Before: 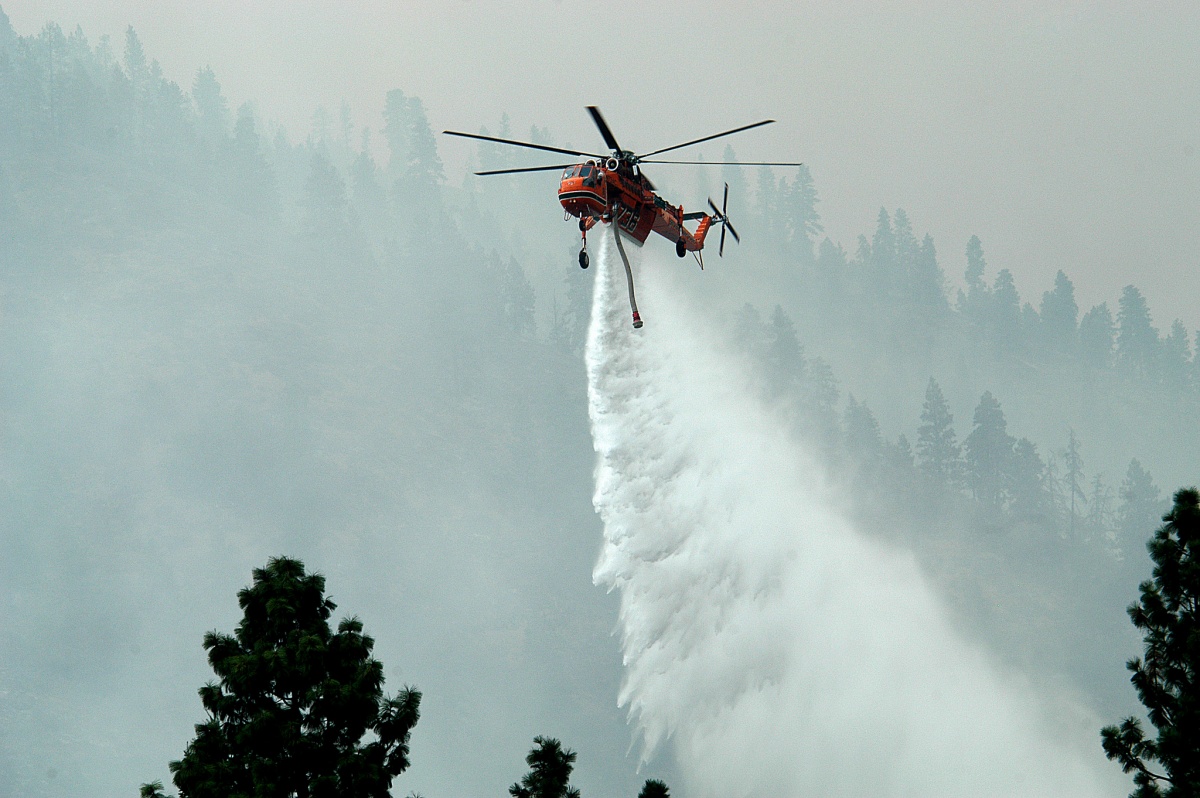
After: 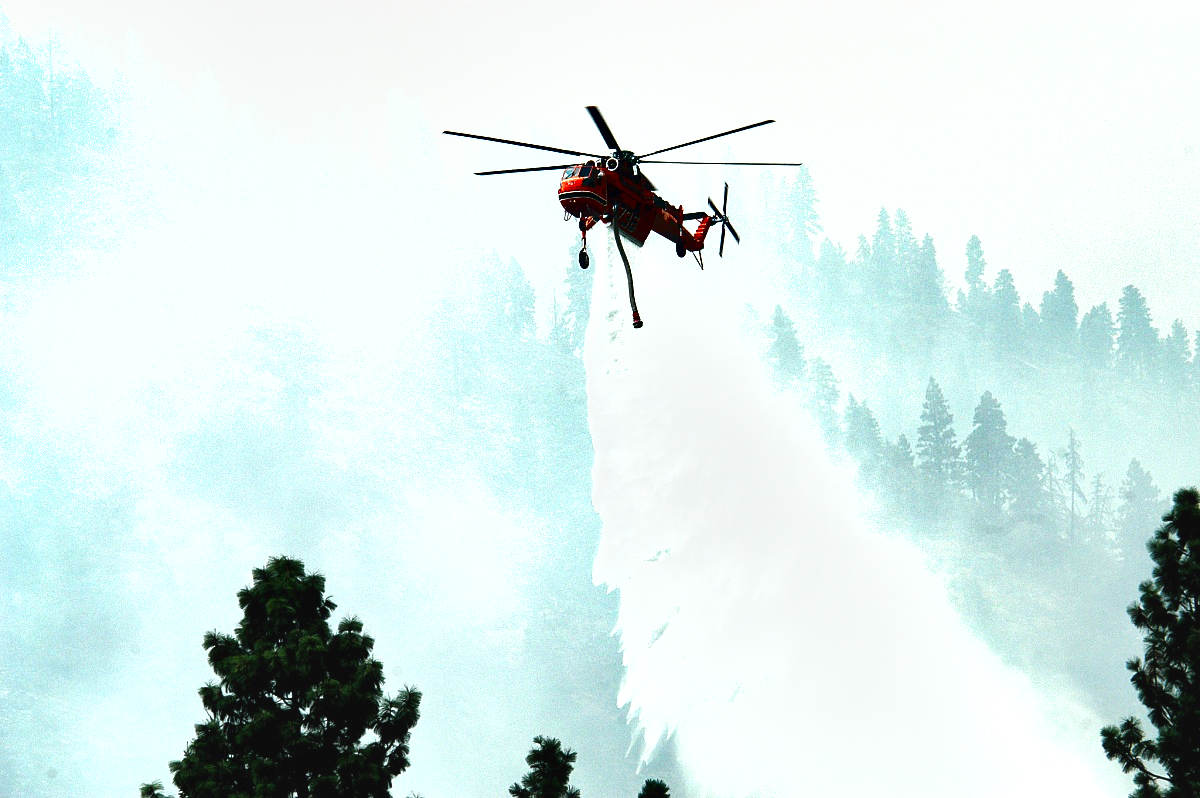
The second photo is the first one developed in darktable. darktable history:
shadows and highlights: white point adjustment 0.915, shadows color adjustment 98.02%, highlights color adjustment 58.36%, soften with gaussian
exposure: black level correction -0.002, exposure 1.109 EV, compensate highlight preservation false
